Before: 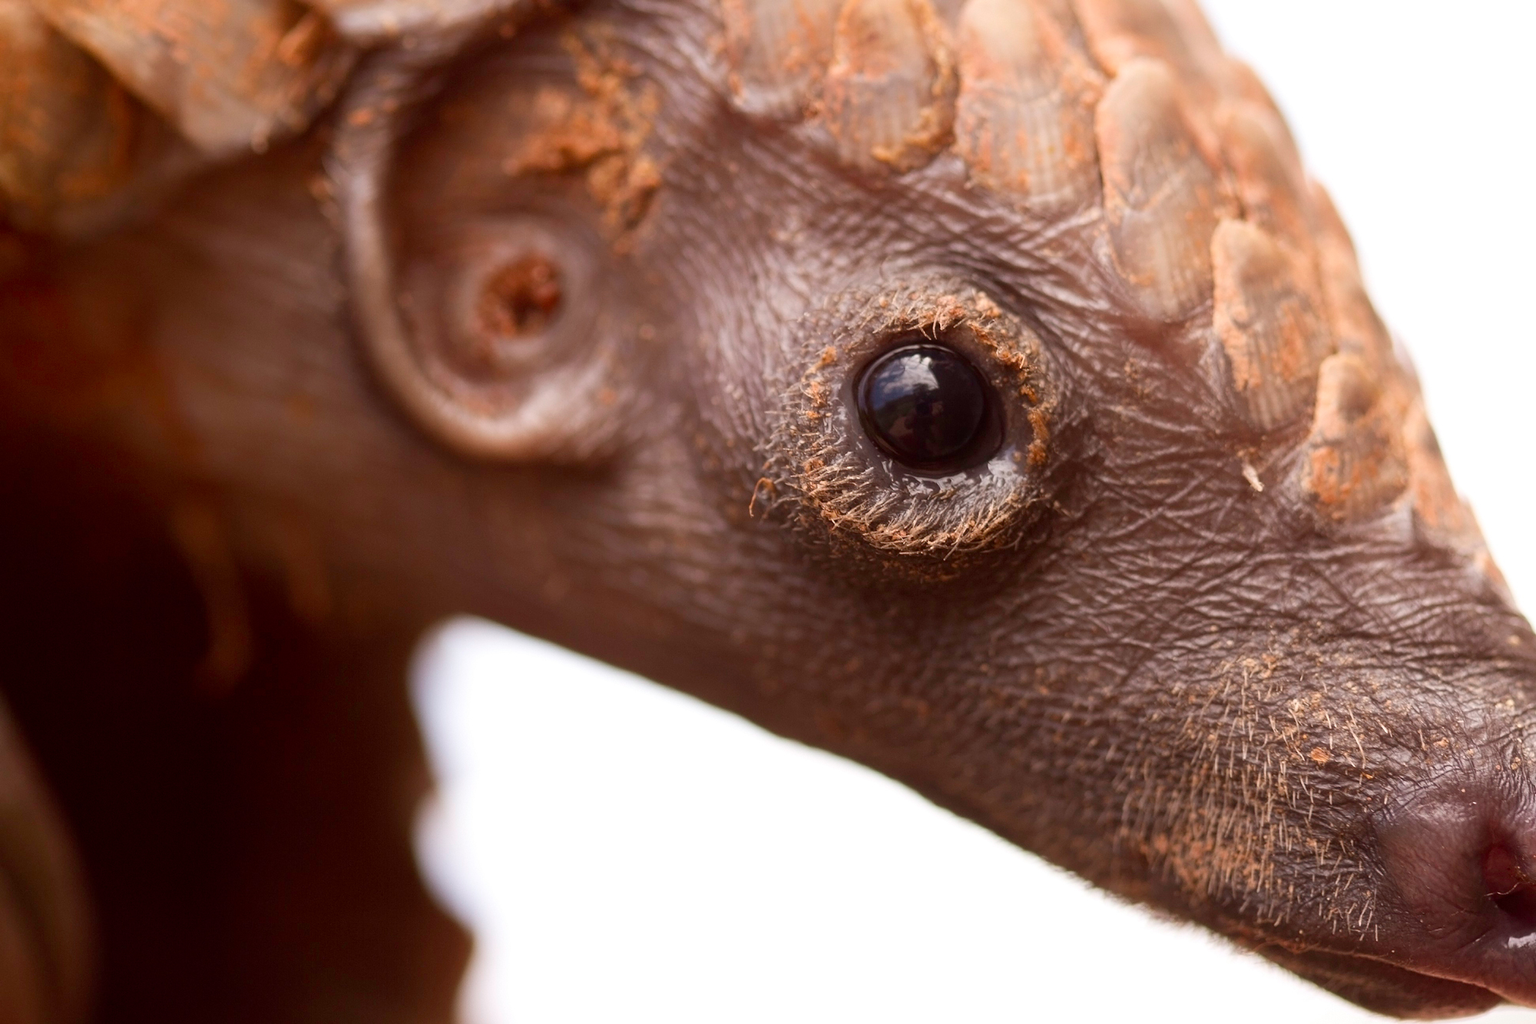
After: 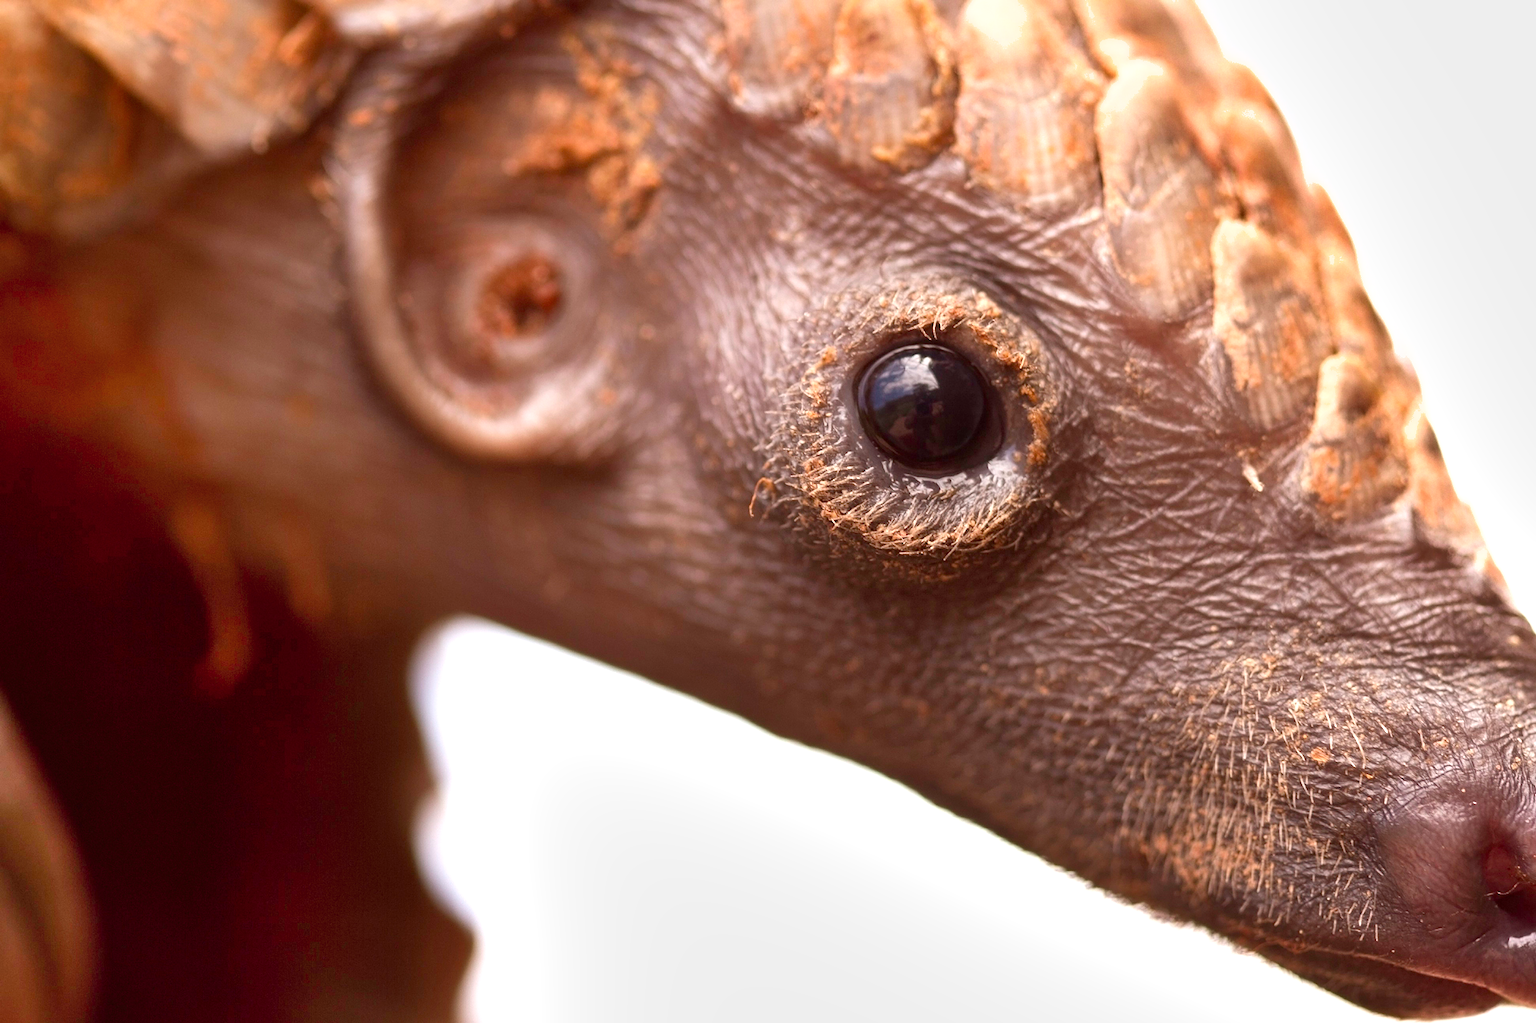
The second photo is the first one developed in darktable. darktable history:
exposure: exposure 0.607 EV, compensate highlight preservation false
shadows and highlights: soften with gaussian
